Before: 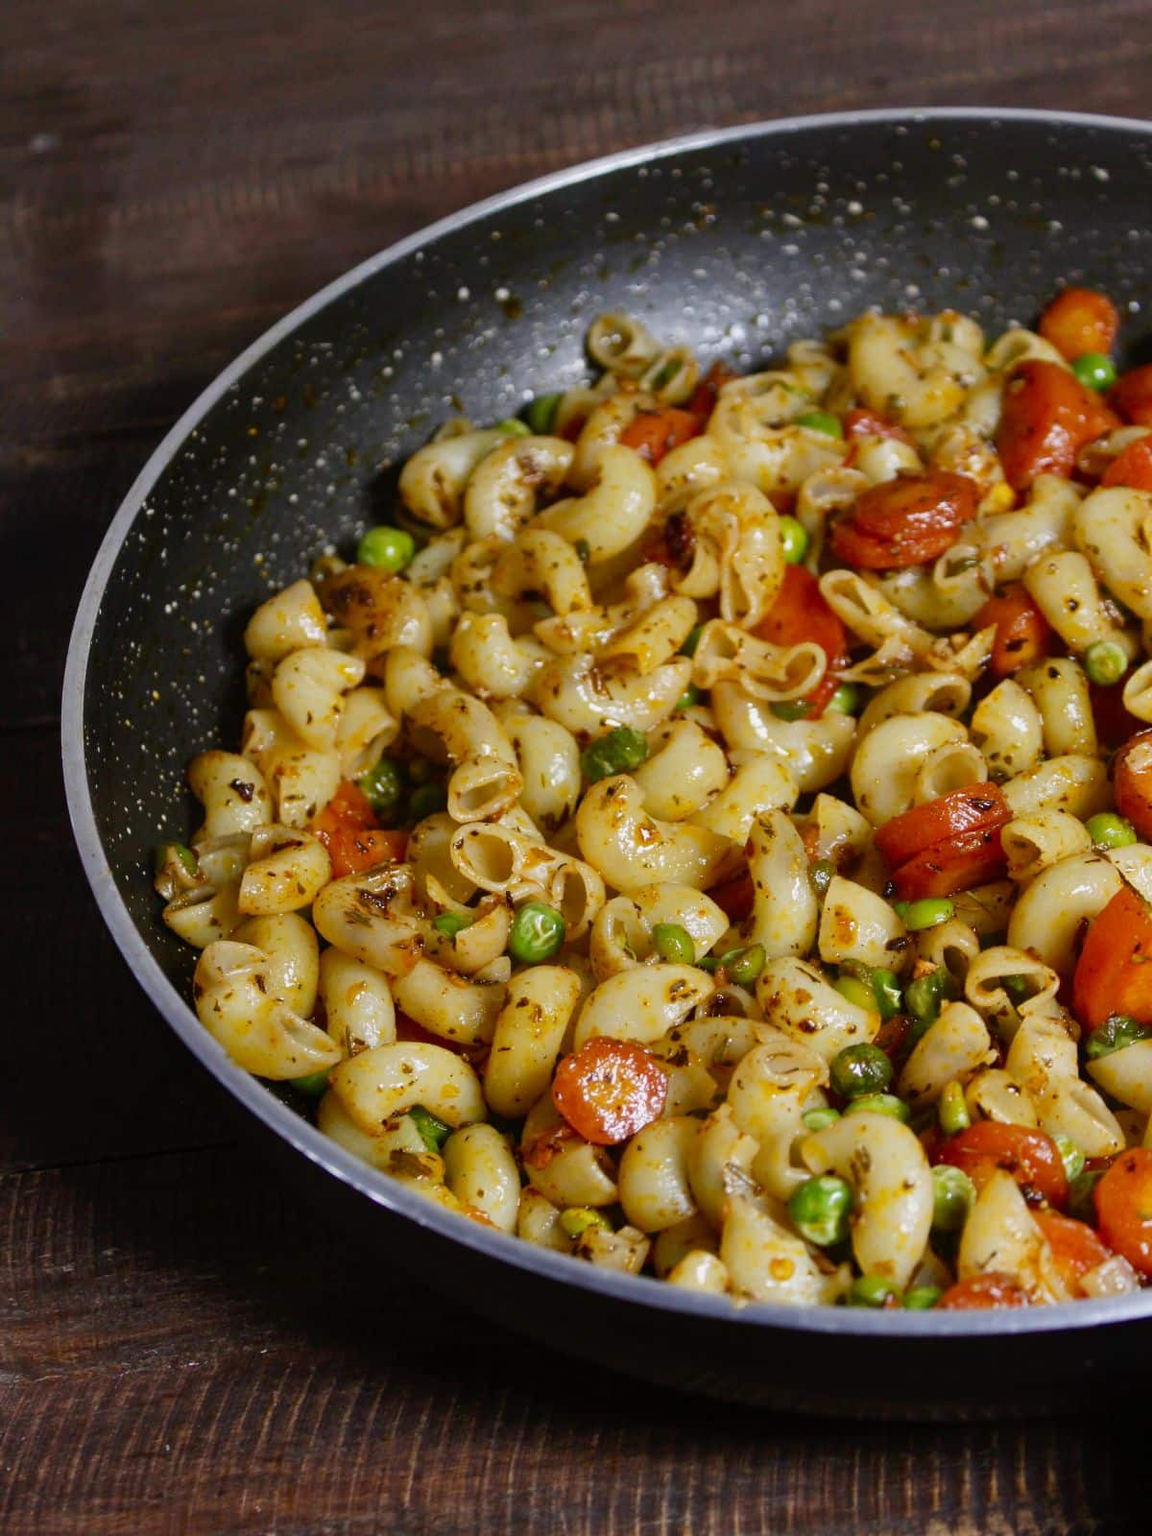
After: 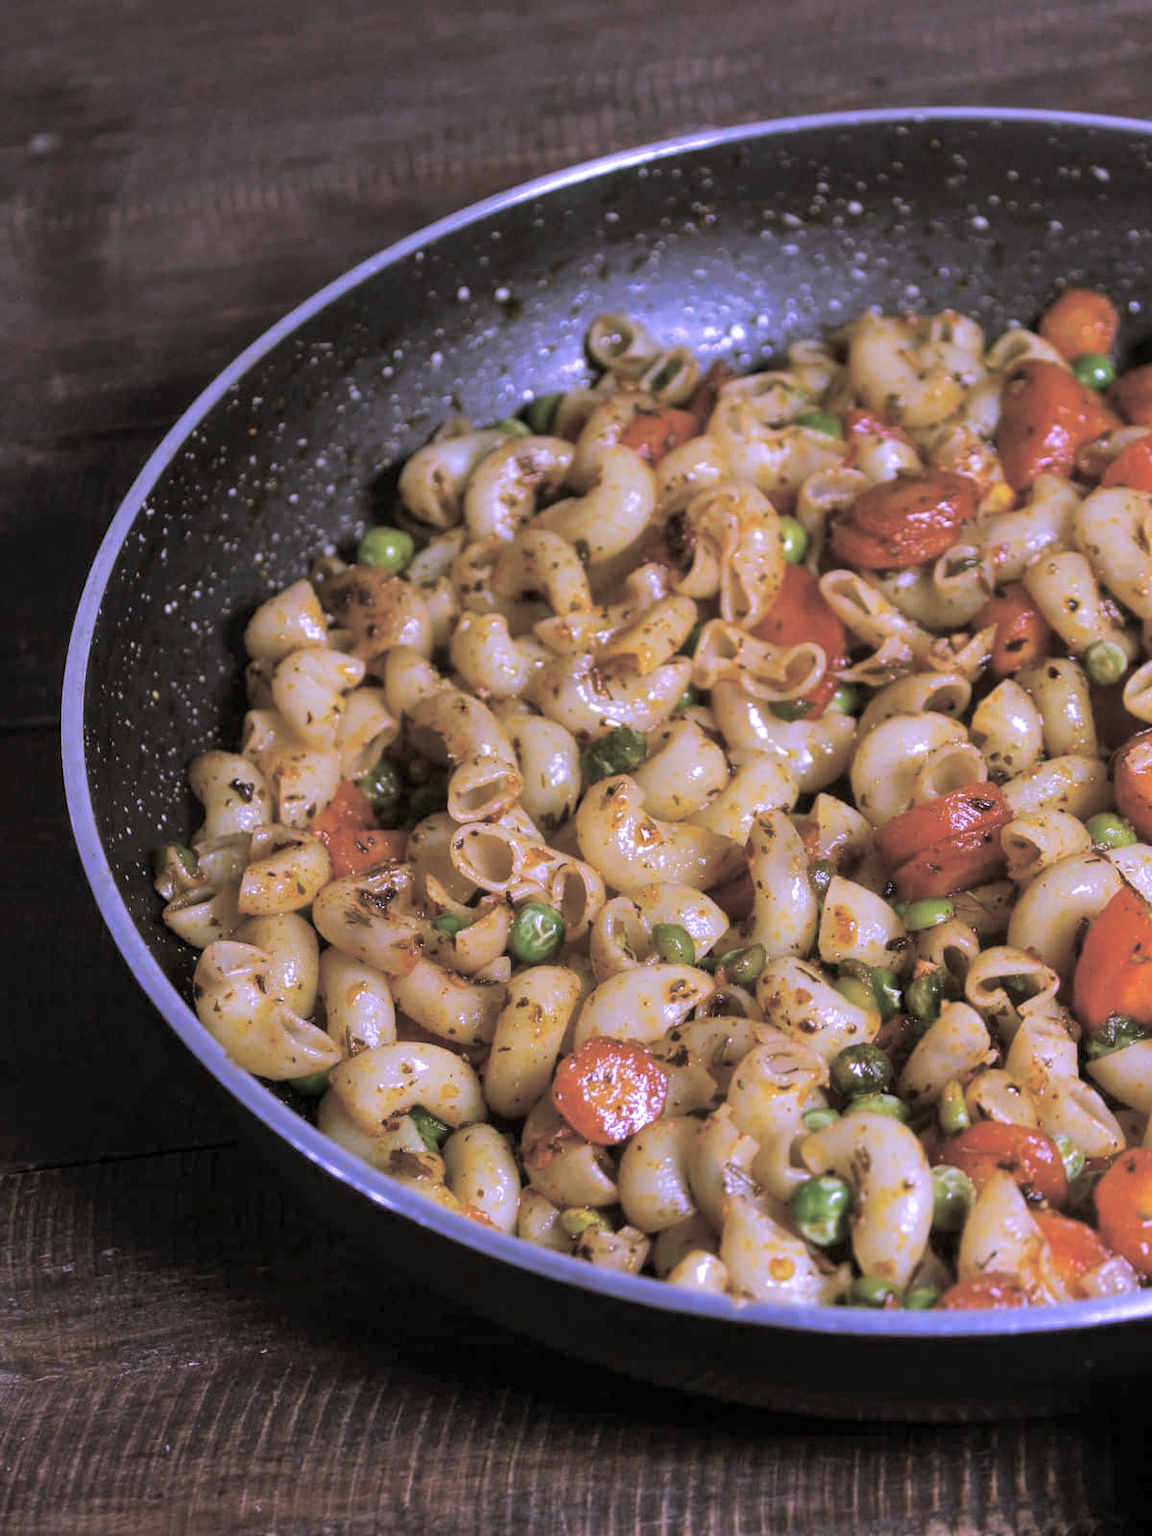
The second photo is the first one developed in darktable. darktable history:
split-toning: shadows › hue 46.8°, shadows › saturation 0.17, highlights › hue 316.8°, highlights › saturation 0.27, balance -51.82
color calibration: illuminant as shot in camera, adaptation linear Bradford (ICC v4), x 0.406, y 0.405, temperature 3570.35 K, saturation algorithm version 1 (2020)
local contrast: highlights 100%, shadows 100%, detail 120%, midtone range 0.2
color balance rgb: perceptual saturation grading › global saturation -0.31%, global vibrance -8%, contrast -13%, saturation formula JzAzBz (2021)
white balance: red 1.188, blue 1.11
